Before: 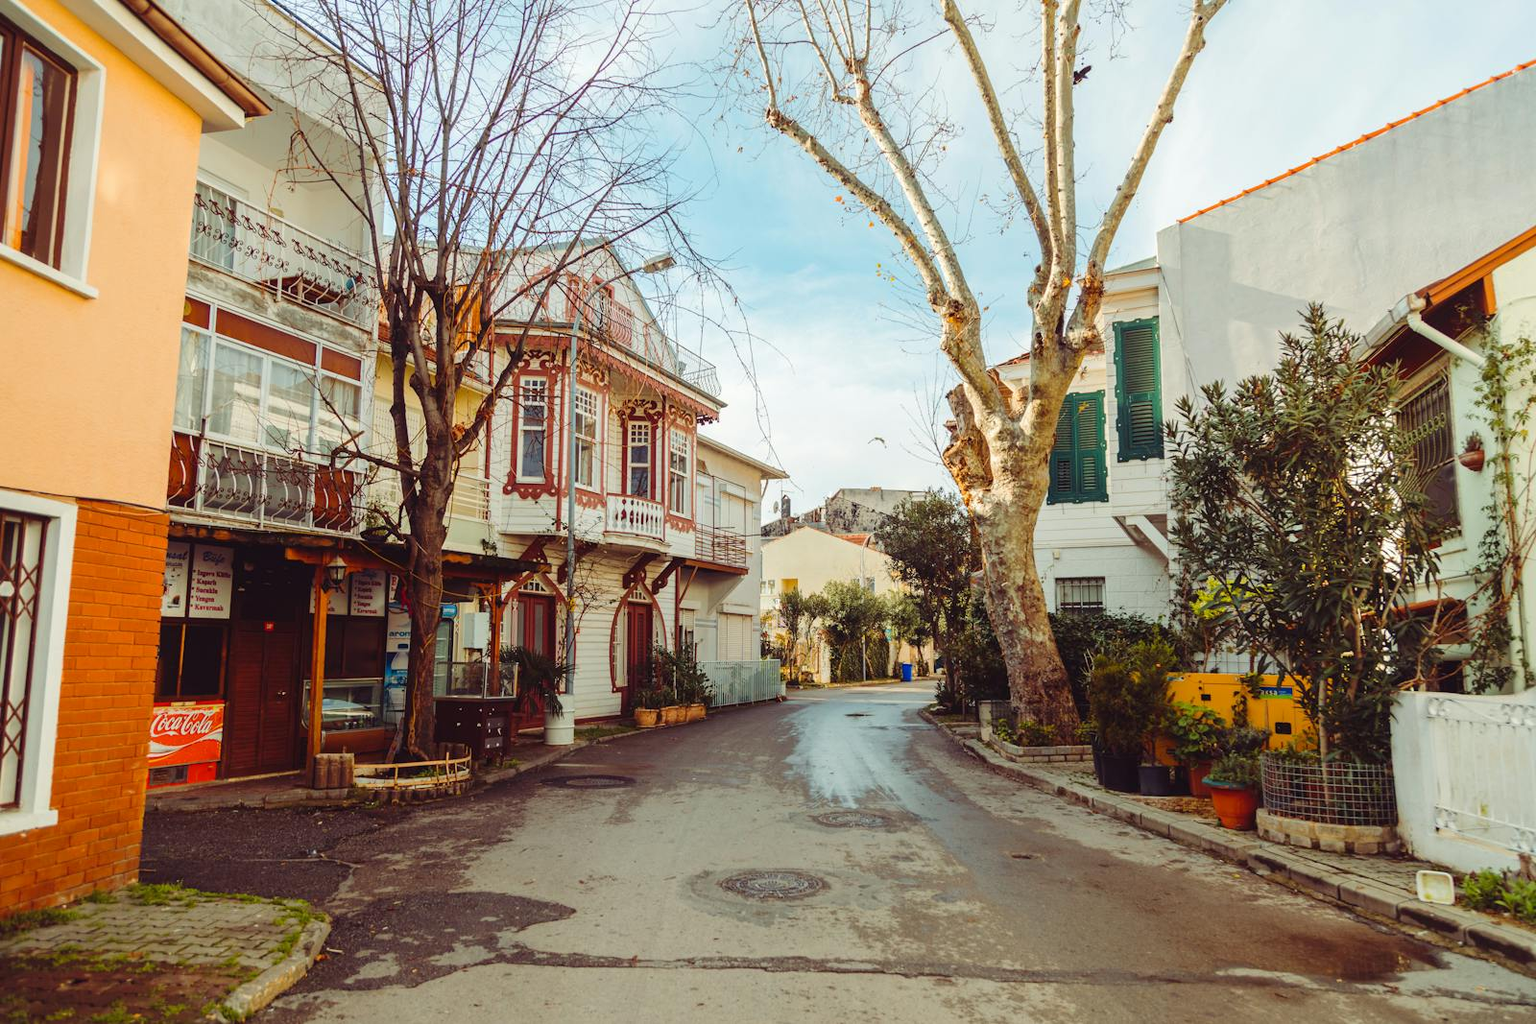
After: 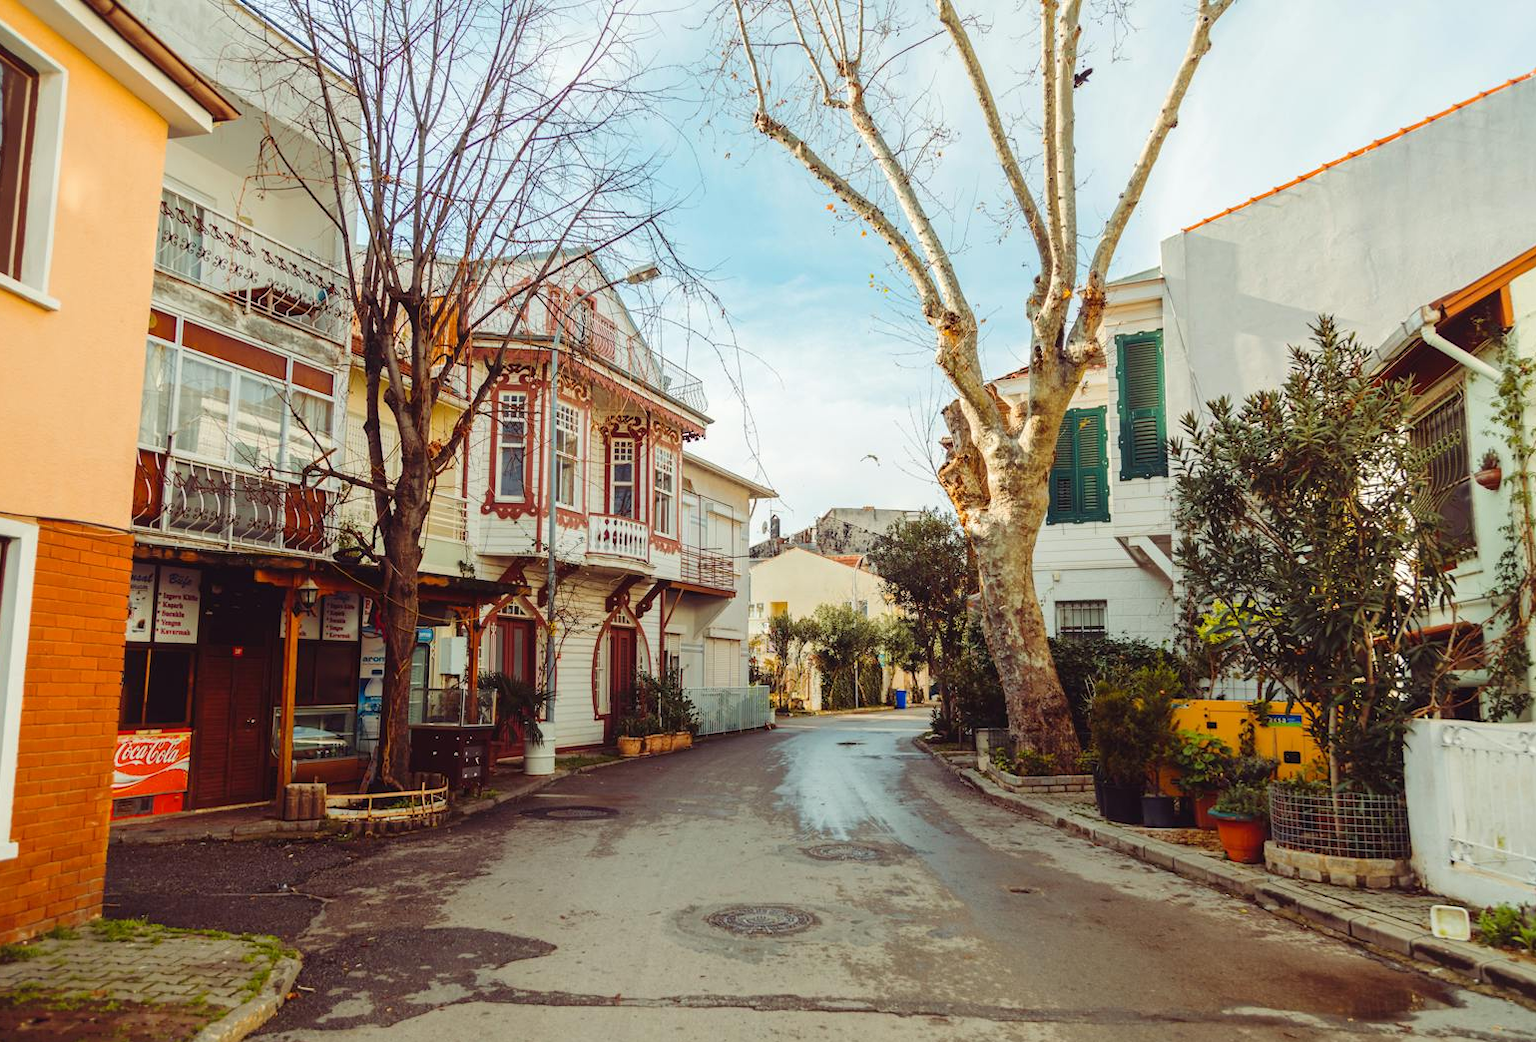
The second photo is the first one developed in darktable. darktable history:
crop and rotate: left 2.728%, right 1.033%, bottom 1.972%
